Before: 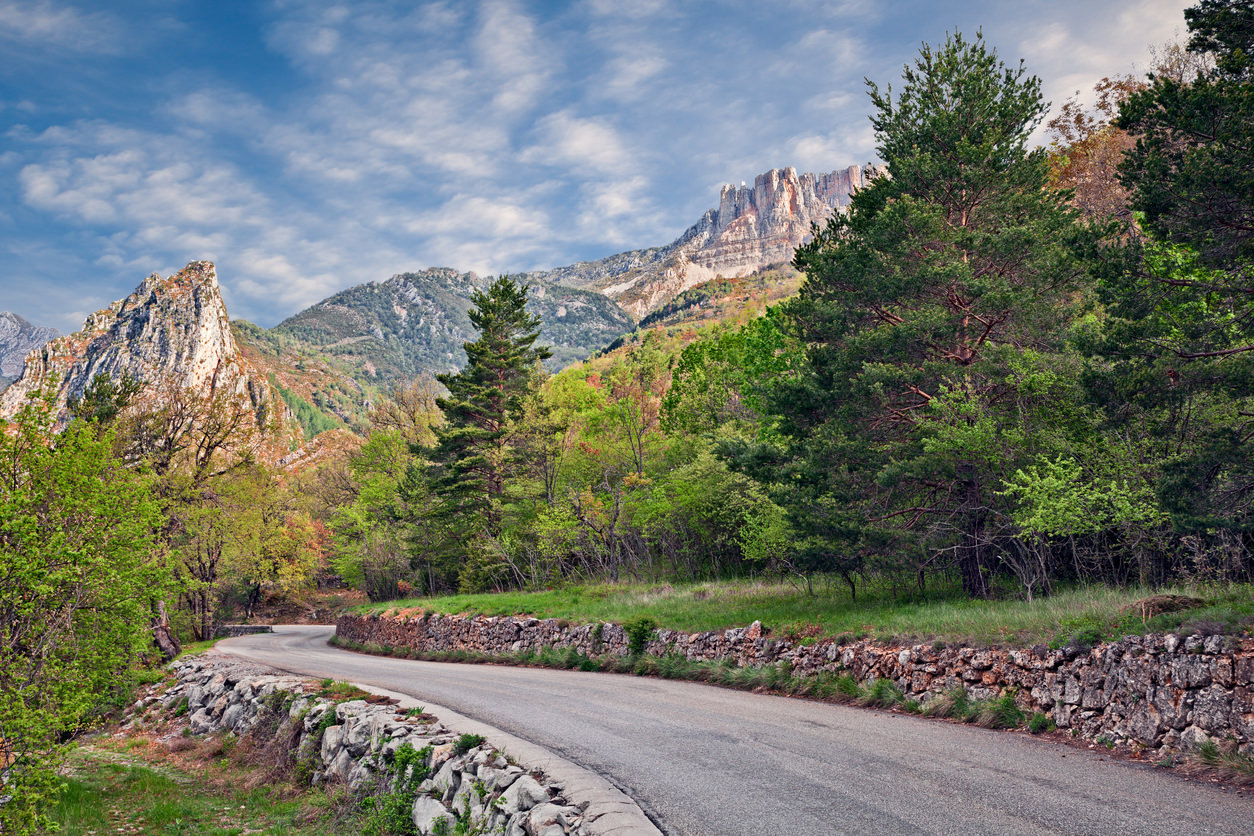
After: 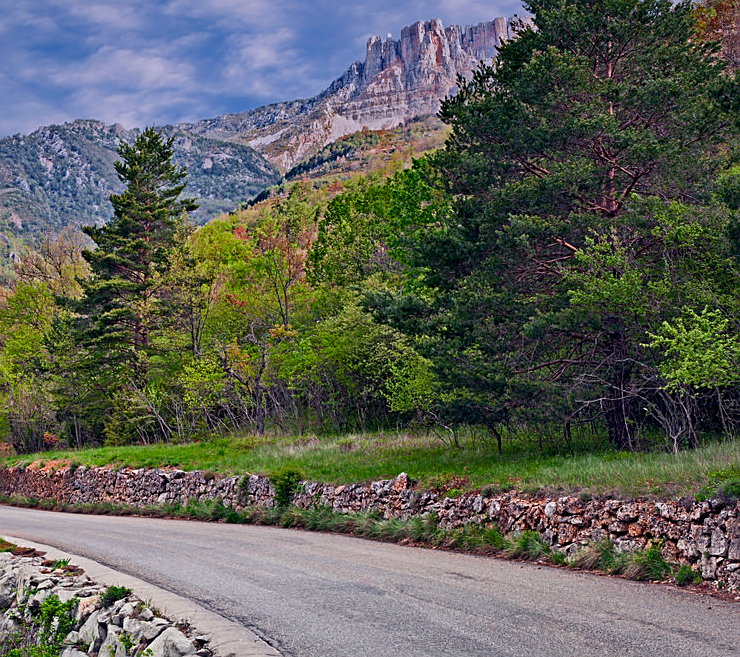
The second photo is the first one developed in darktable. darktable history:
crop and rotate: left 28.256%, top 17.734%, right 12.656%, bottom 3.573%
color balance rgb: linear chroma grading › shadows -8%, linear chroma grading › global chroma 10%, perceptual saturation grading › global saturation 2%, perceptual saturation grading › highlights -2%, perceptual saturation grading › mid-tones 4%, perceptual saturation grading › shadows 8%, perceptual brilliance grading › global brilliance 2%, perceptual brilliance grading › highlights -4%, global vibrance 16%, saturation formula JzAzBz (2021)
sharpen: on, module defaults
graduated density: hue 238.83°, saturation 50%
